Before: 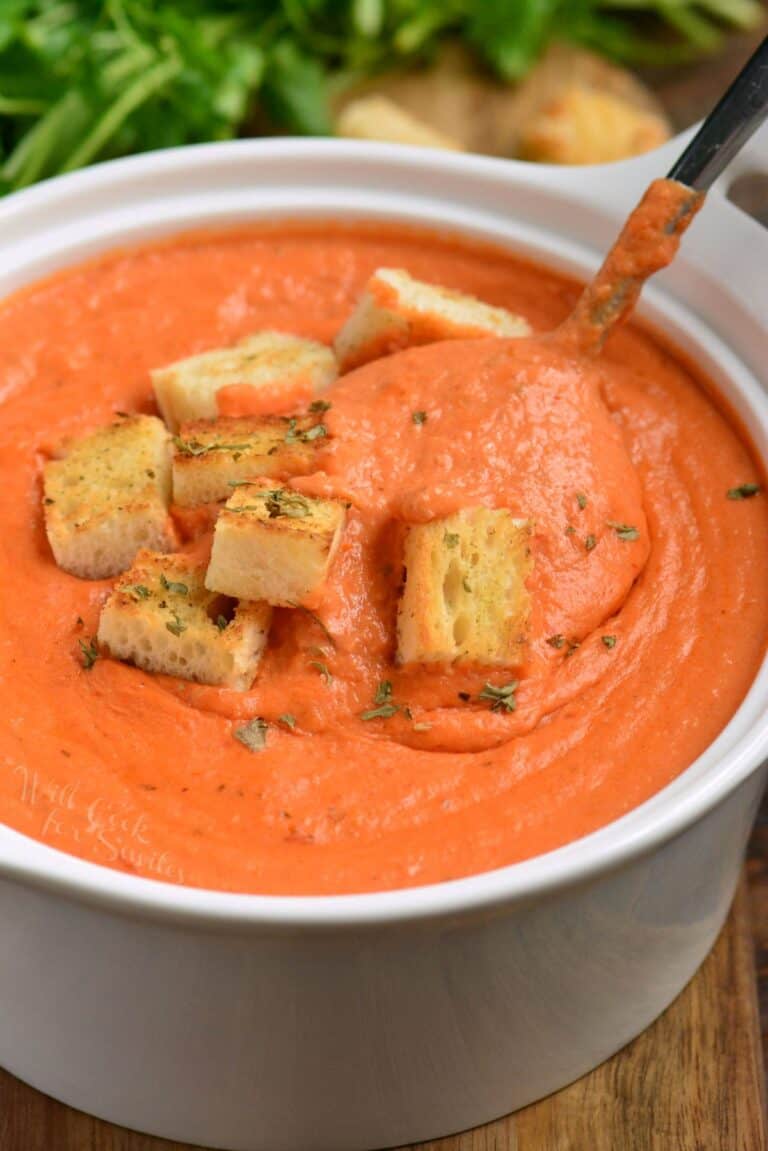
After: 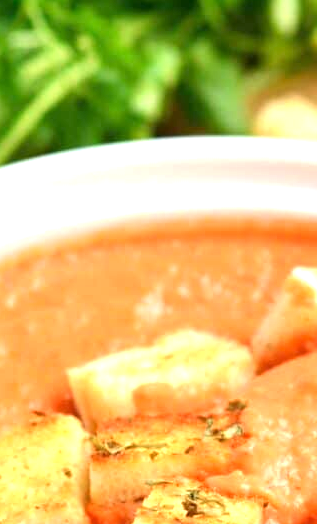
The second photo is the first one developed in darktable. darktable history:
exposure: exposure 1.134 EV, compensate exposure bias true, compensate highlight preservation false
crop and rotate: left 10.866%, top 0.118%, right 47.823%, bottom 54.338%
